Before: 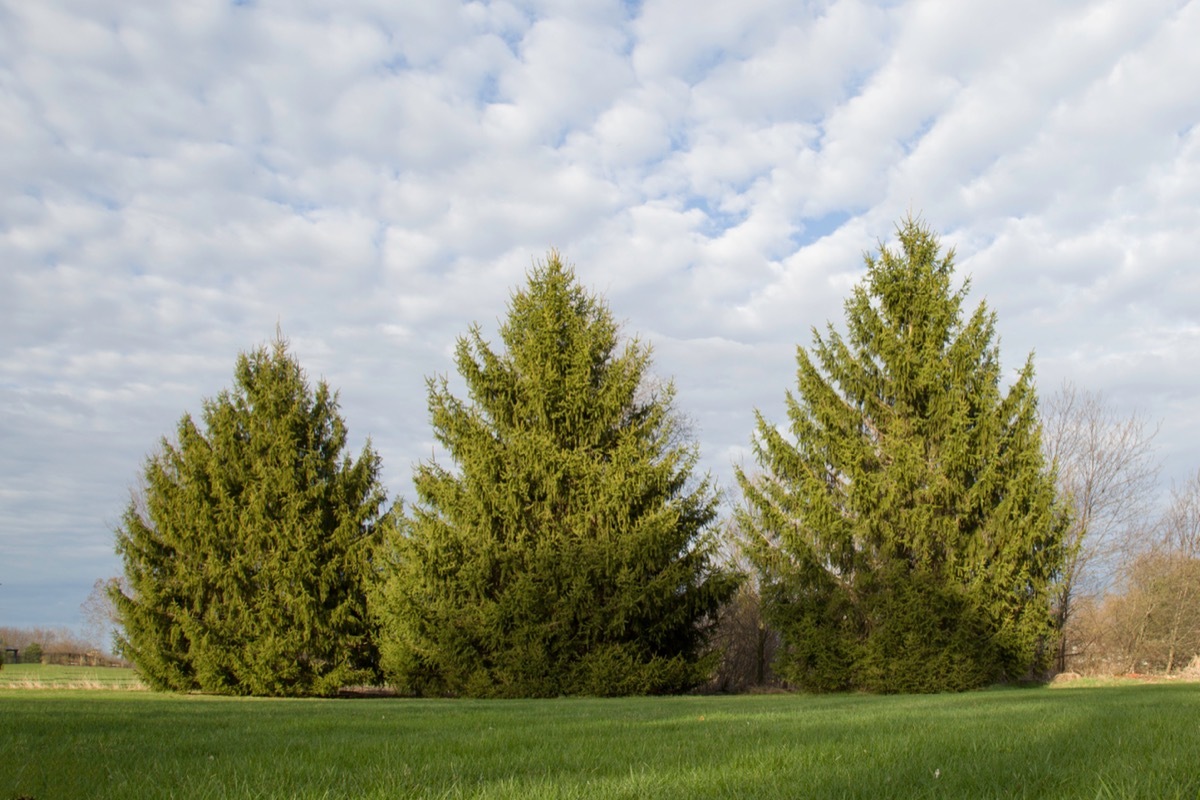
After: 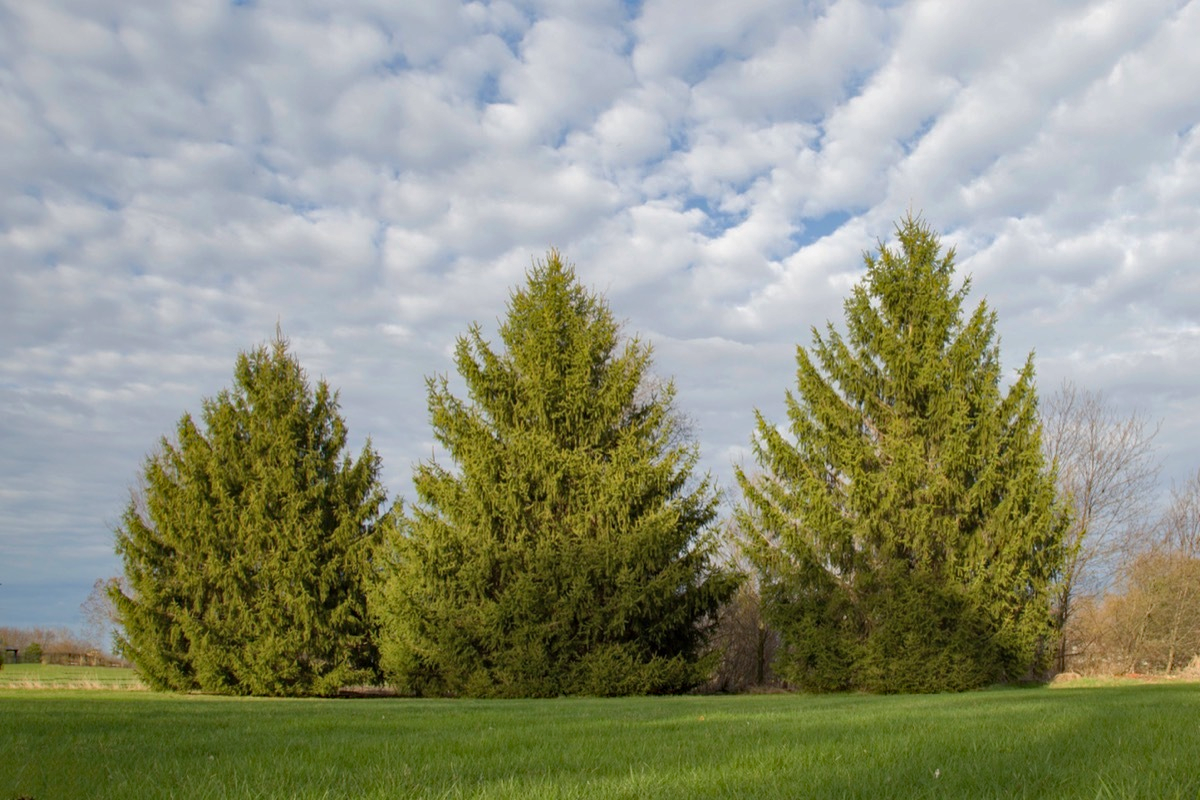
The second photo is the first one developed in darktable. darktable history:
haze removal: strength 0.294, distance 0.244, compatibility mode true, adaptive false
shadows and highlights: on, module defaults
